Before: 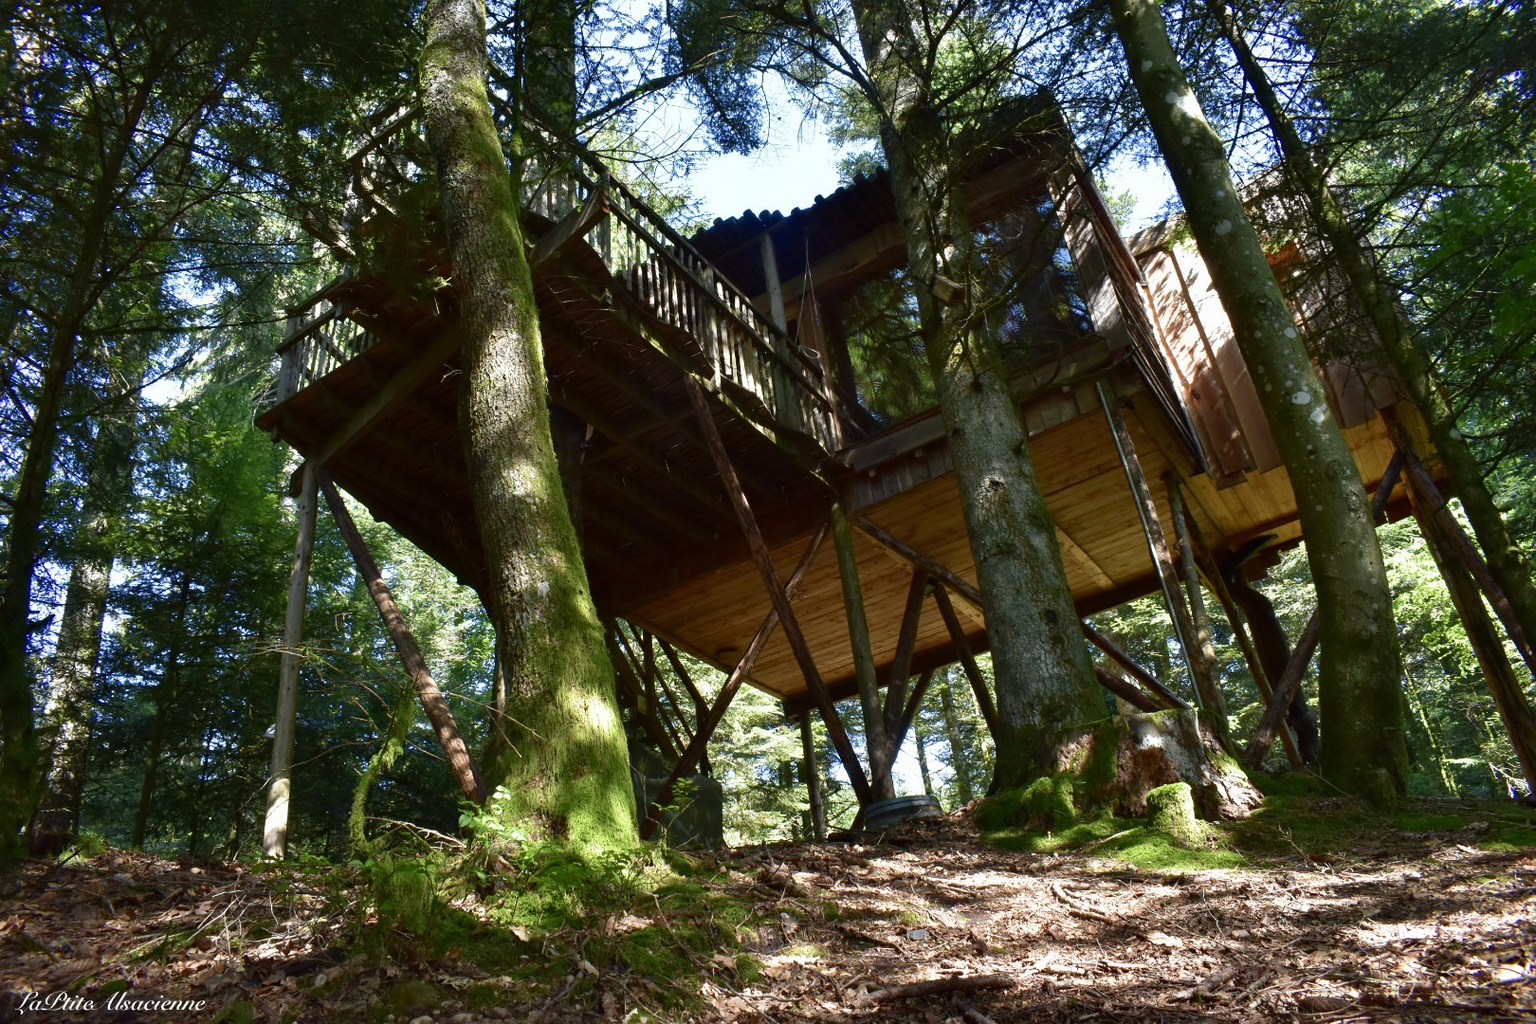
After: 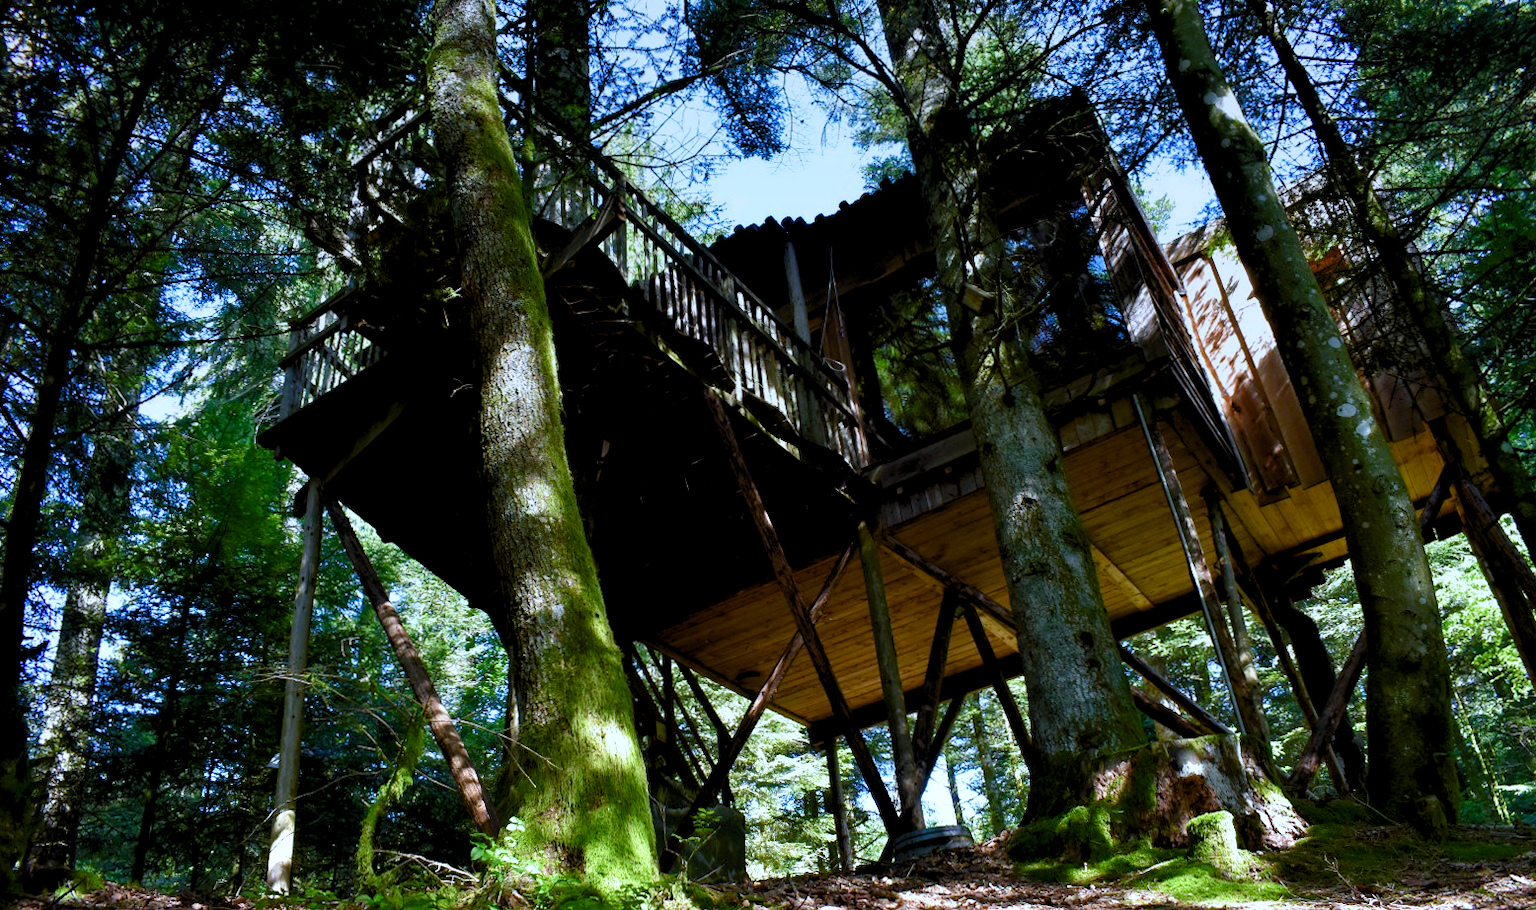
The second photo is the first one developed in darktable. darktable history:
levels: levels [0.073, 0.497, 0.972]
haze removal: strength 0.29, distance 0.25, compatibility mode true, adaptive false
graduated density: on, module defaults
crop and rotate: angle 0.2°, left 0.275%, right 3.127%, bottom 14.18%
white balance: red 0.948, green 1.02, blue 1.176
color balance rgb: perceptual saturation grading › global saturation 20%, perceptual saturation grading › highlights -25%, perceptual saturation grading › shadows 25%
